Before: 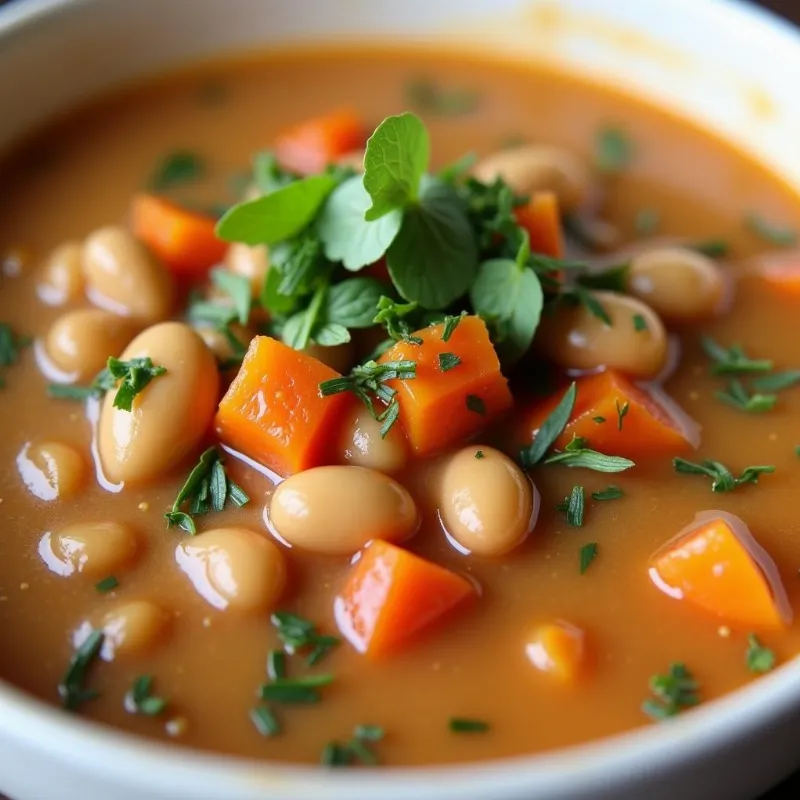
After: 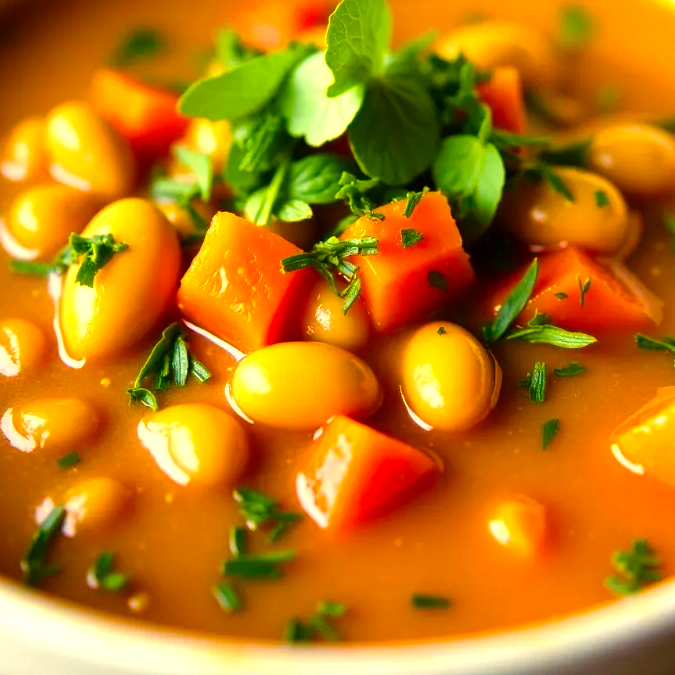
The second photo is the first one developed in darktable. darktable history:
white balance: red 1.123, blue 0.83
crop and rotate: left 4.842%, top 15.51%, right 10.668%
color balance rgb: linear chroma grading › global chroma 25%, perceptual saturation grading › global saturation 45%, perceptual saturation grading › highlights -50%, perceptual saturation grading › shadows 30%, perceptual brilliance grading › global brilliance 18%, global vibrance 40%
